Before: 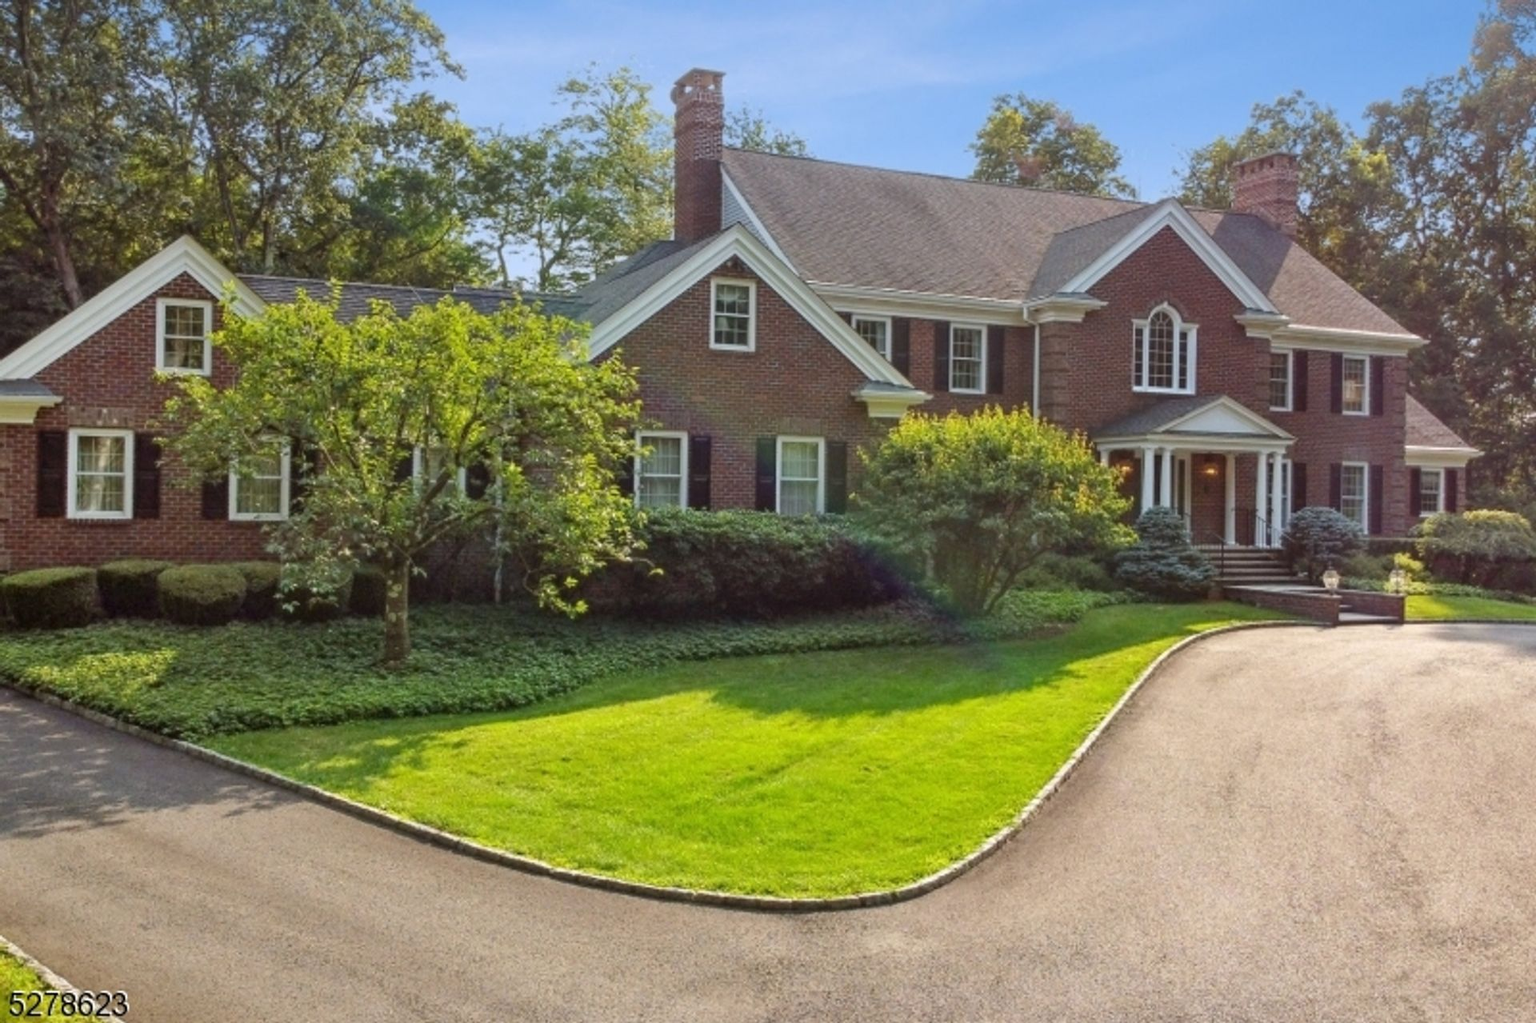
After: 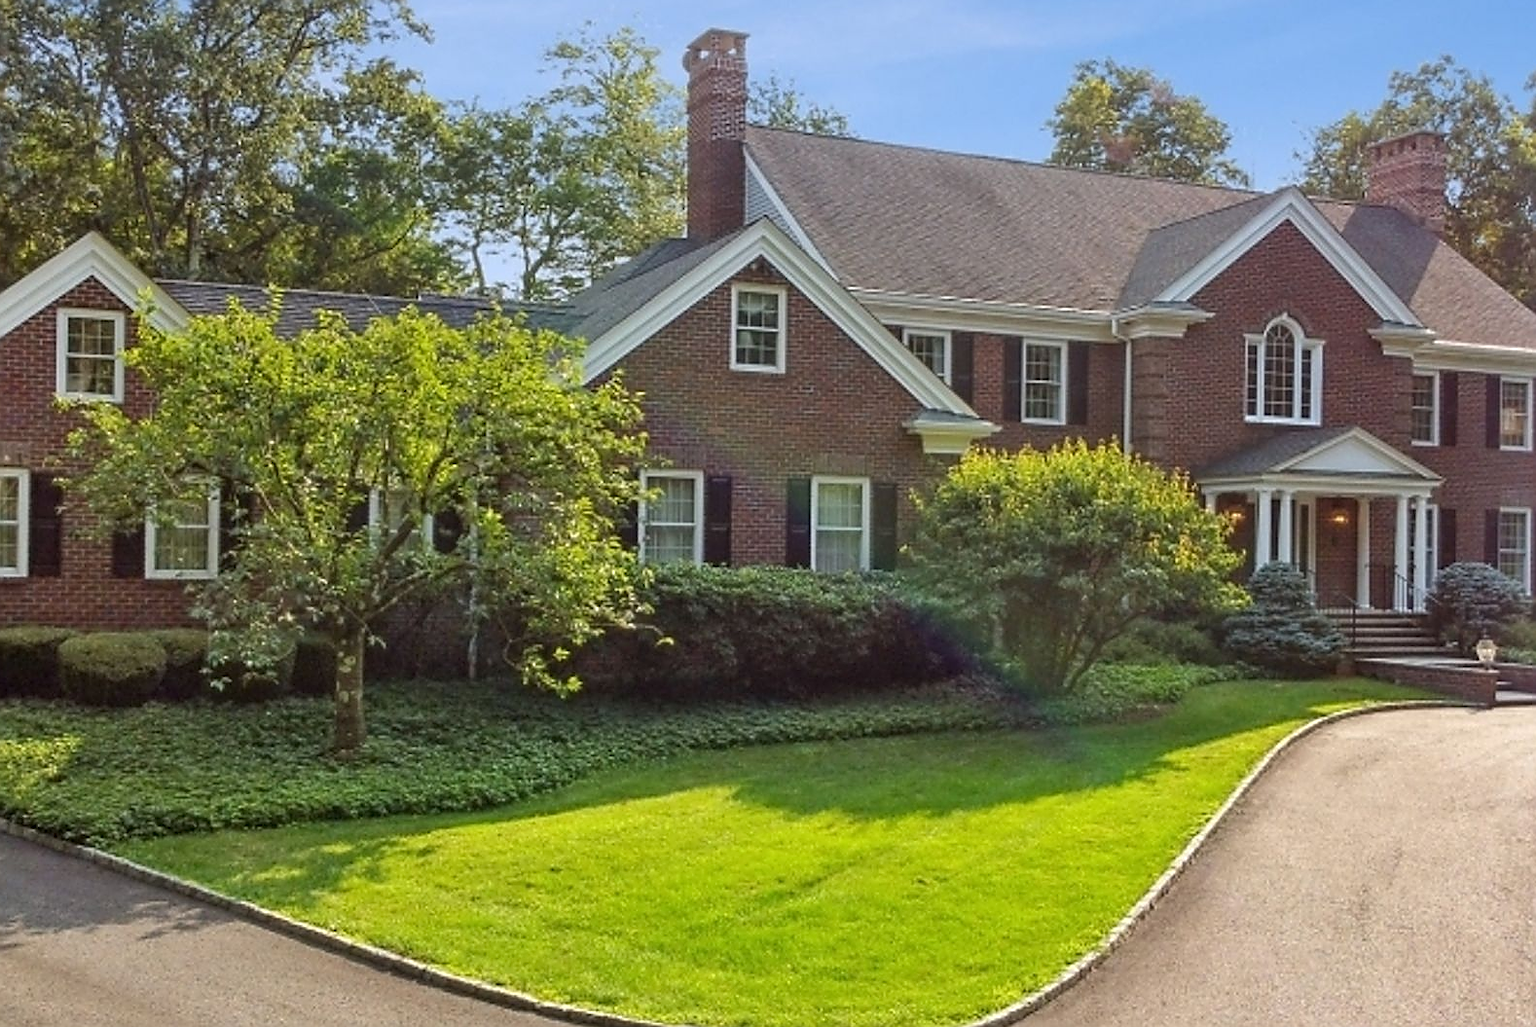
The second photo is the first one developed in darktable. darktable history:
crop and rotate: left 7.14%, top 4.423%, right 10.623%, bottom 13.001%
sharpen: radius 1.411, amount 1.252, threshold 0.677
